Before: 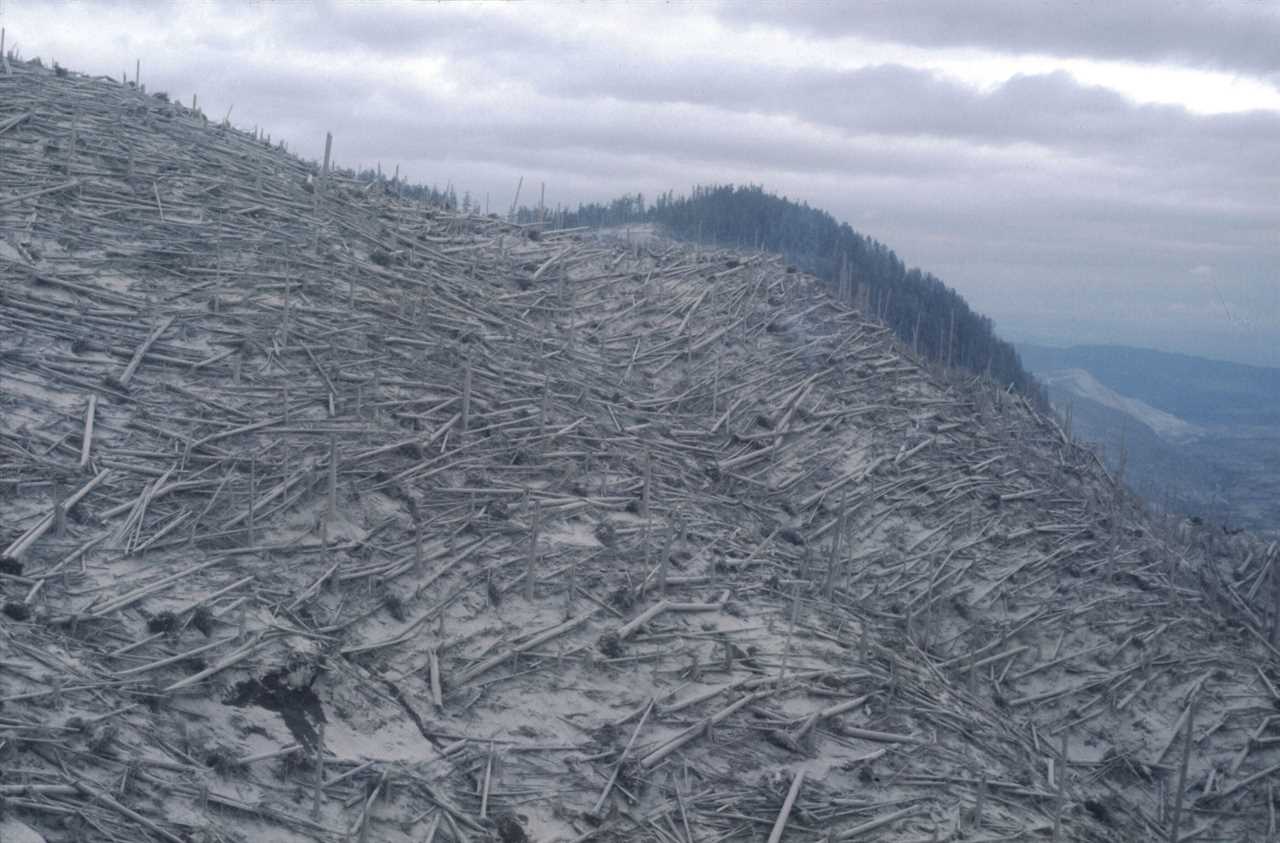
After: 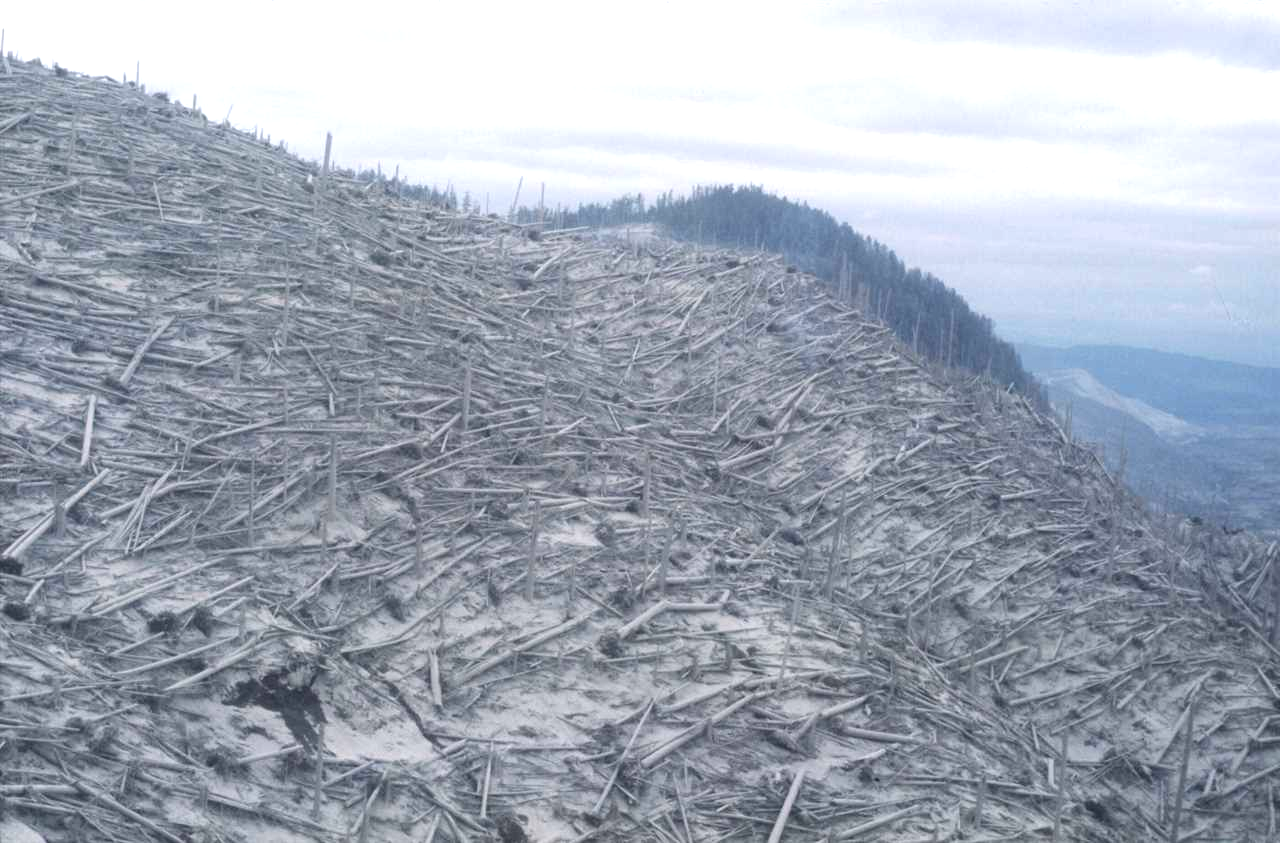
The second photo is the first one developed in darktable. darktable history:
exposure: black level correction 0, exposure 0.832 EV, compensate highlight preservation false
